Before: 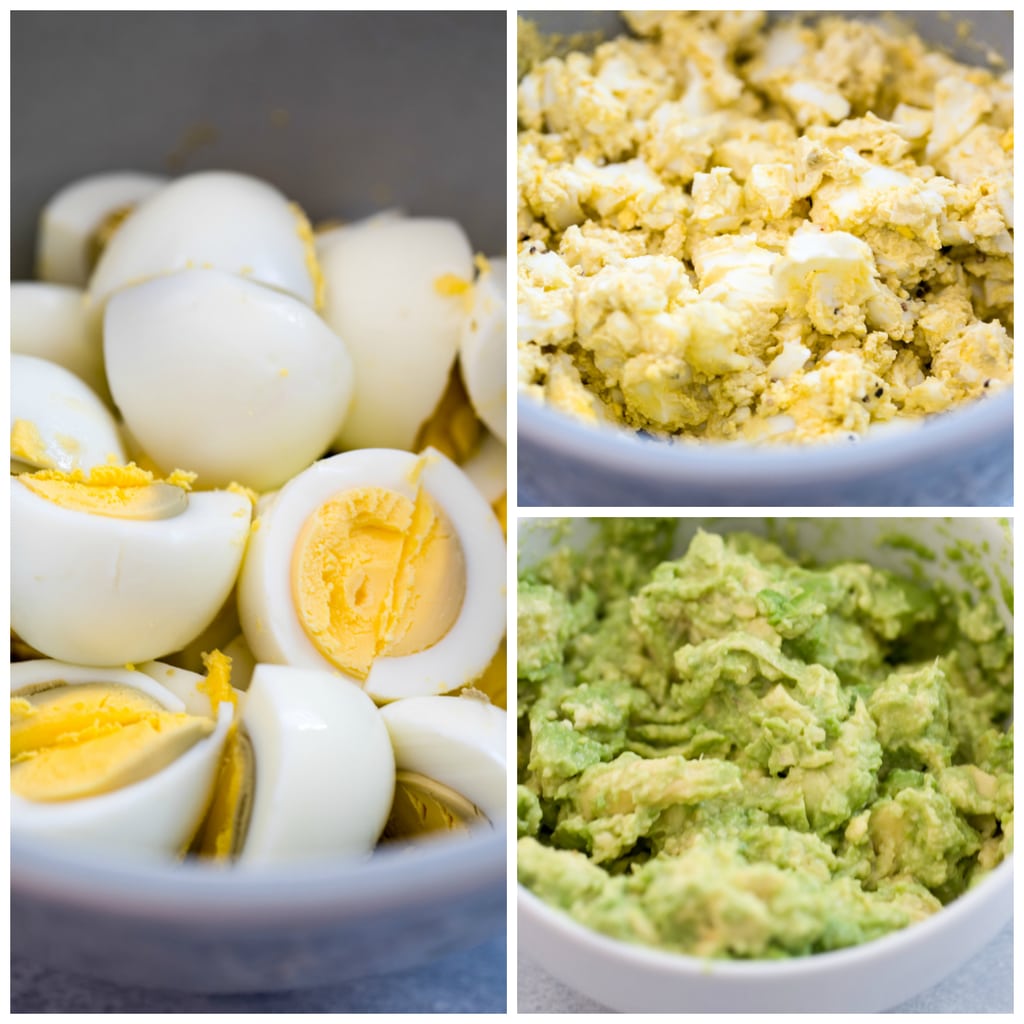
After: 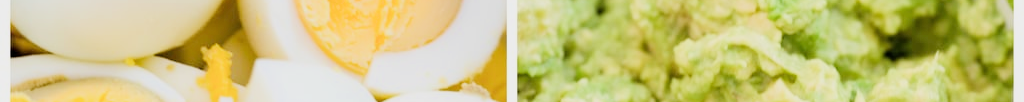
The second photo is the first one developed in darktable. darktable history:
crop and rotate: top 59.084%, bottom 30.916%
exposure: black level correction 0, exposure 1.2 EV, compensate highlight preservation false
filmic rgb: black relative exposure -6.98 EV, white relative exposure 5.63 EV, hardness 2.86
